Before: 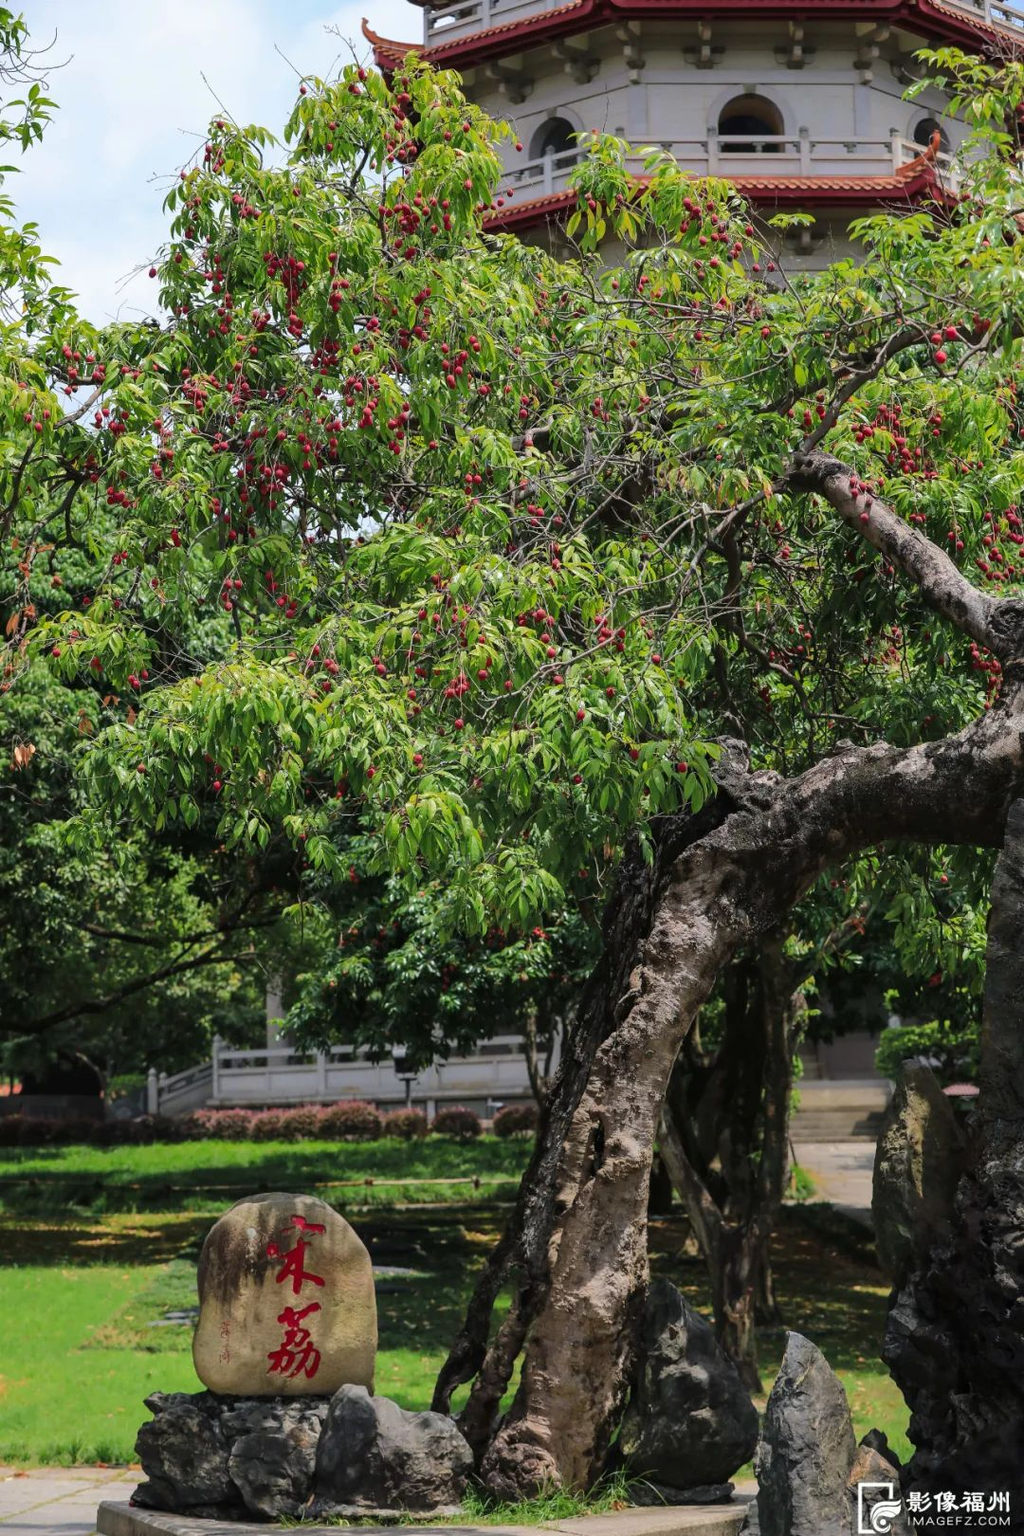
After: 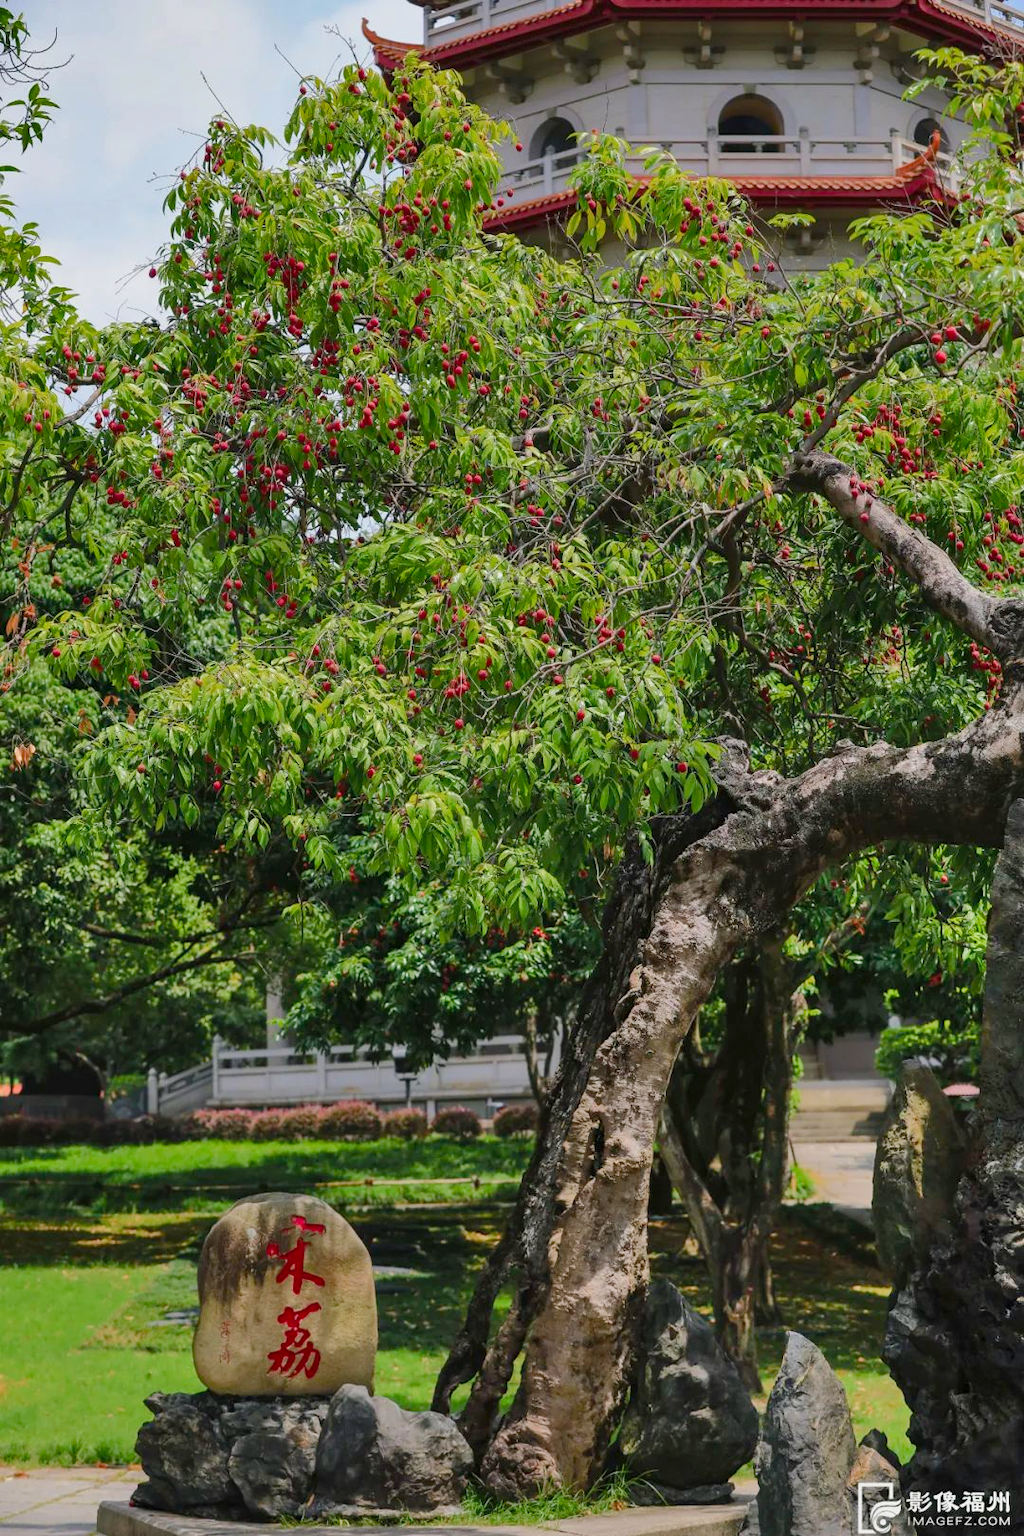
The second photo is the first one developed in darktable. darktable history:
shadows and highlights: soften with gaussian
color balance rgb: shadows lift › chroma 1%, shadows lift › hue 113°, highlights gain › chroma 0.2%, highlights gain › hue 333°, perceptual saturation grading › global saturation 20%, perceptual saturation grading › highlights -25%, perceptual saturation grading › shadows 25%, contrast -10%
